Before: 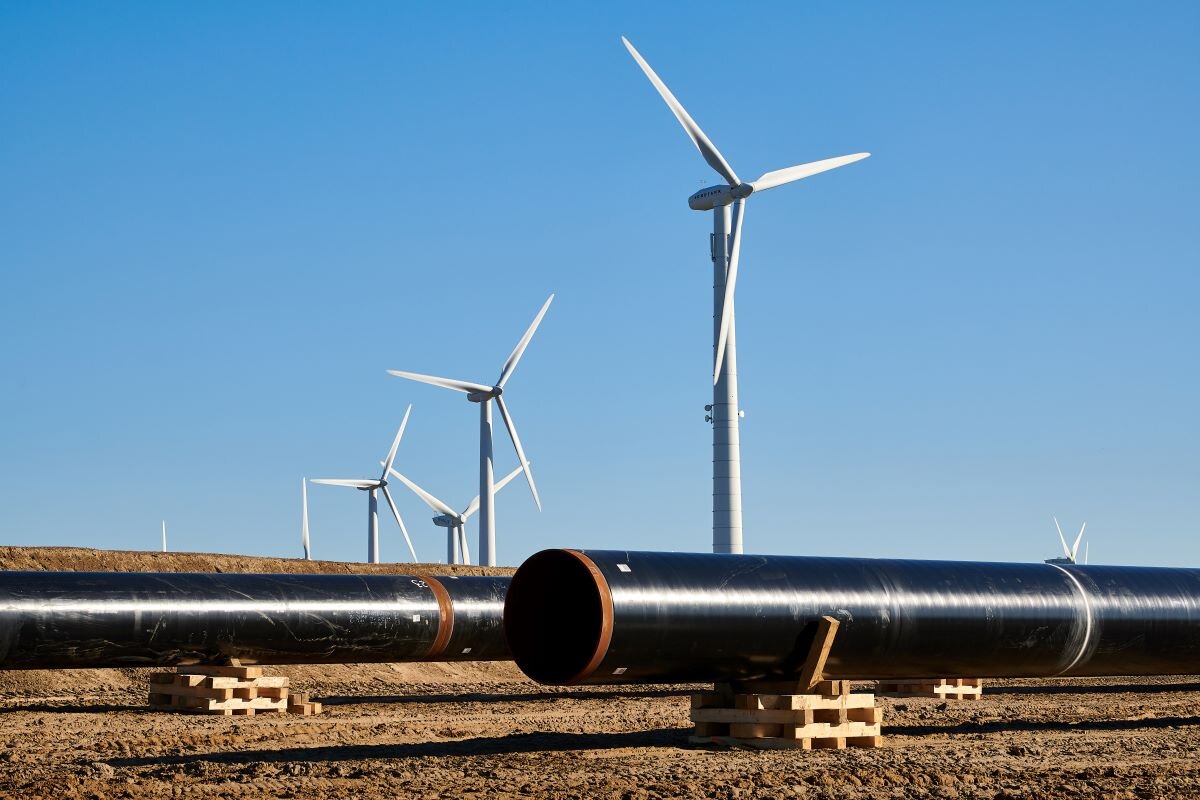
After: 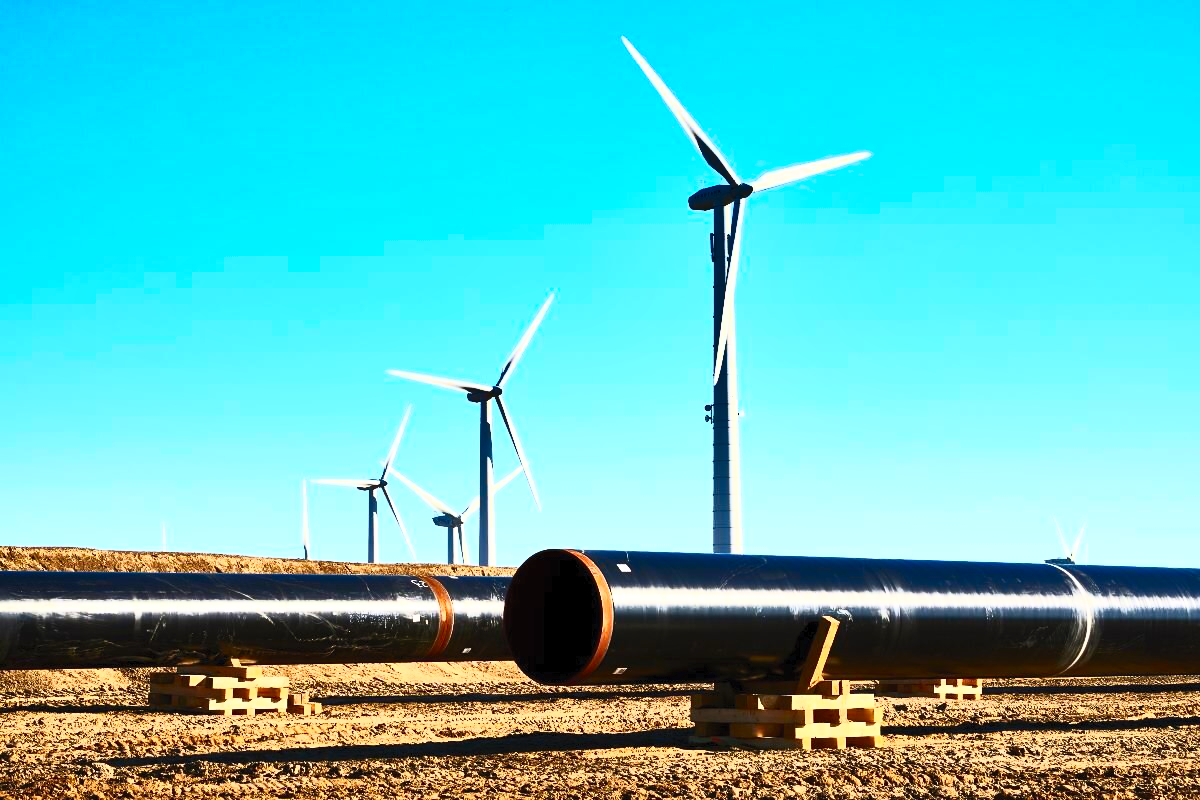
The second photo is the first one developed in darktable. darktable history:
contrast brightness saturation: contrast 0.819, brightness 0.593, saturation 0.6
shadows and highlights: shadows 5.47, shadows color adjustment 97.68%, soften with gaussian
